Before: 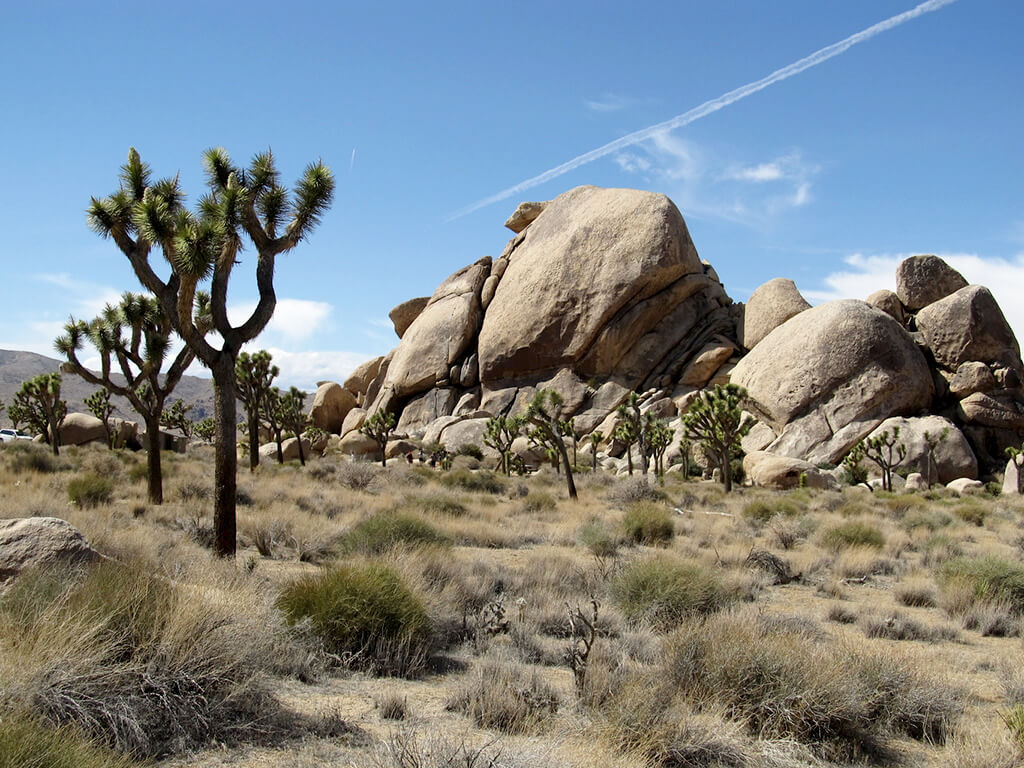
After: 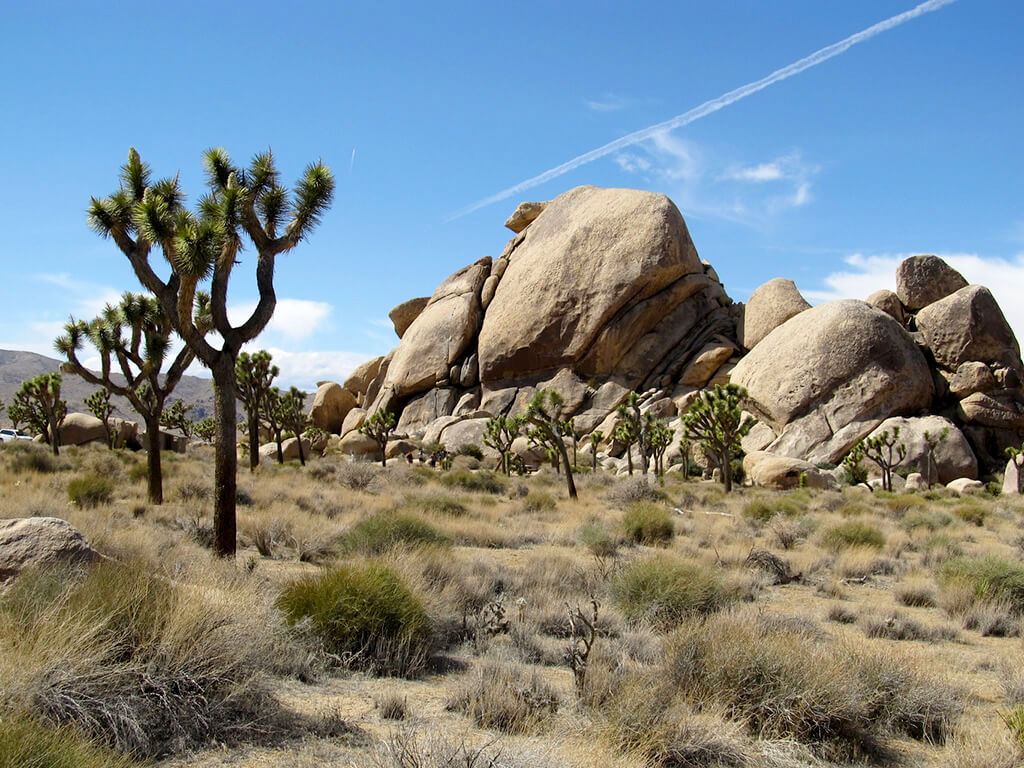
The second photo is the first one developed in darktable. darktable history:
color balance rgb: perceptual saturation grading › global saturation 3.72%, perceptual brilliance grading › global brilliance 2.827%, perceptual brilliance grading › highlights -2.72%, perceptual brilliance grading › shadows 2.947%, global vibrance 25.09%
